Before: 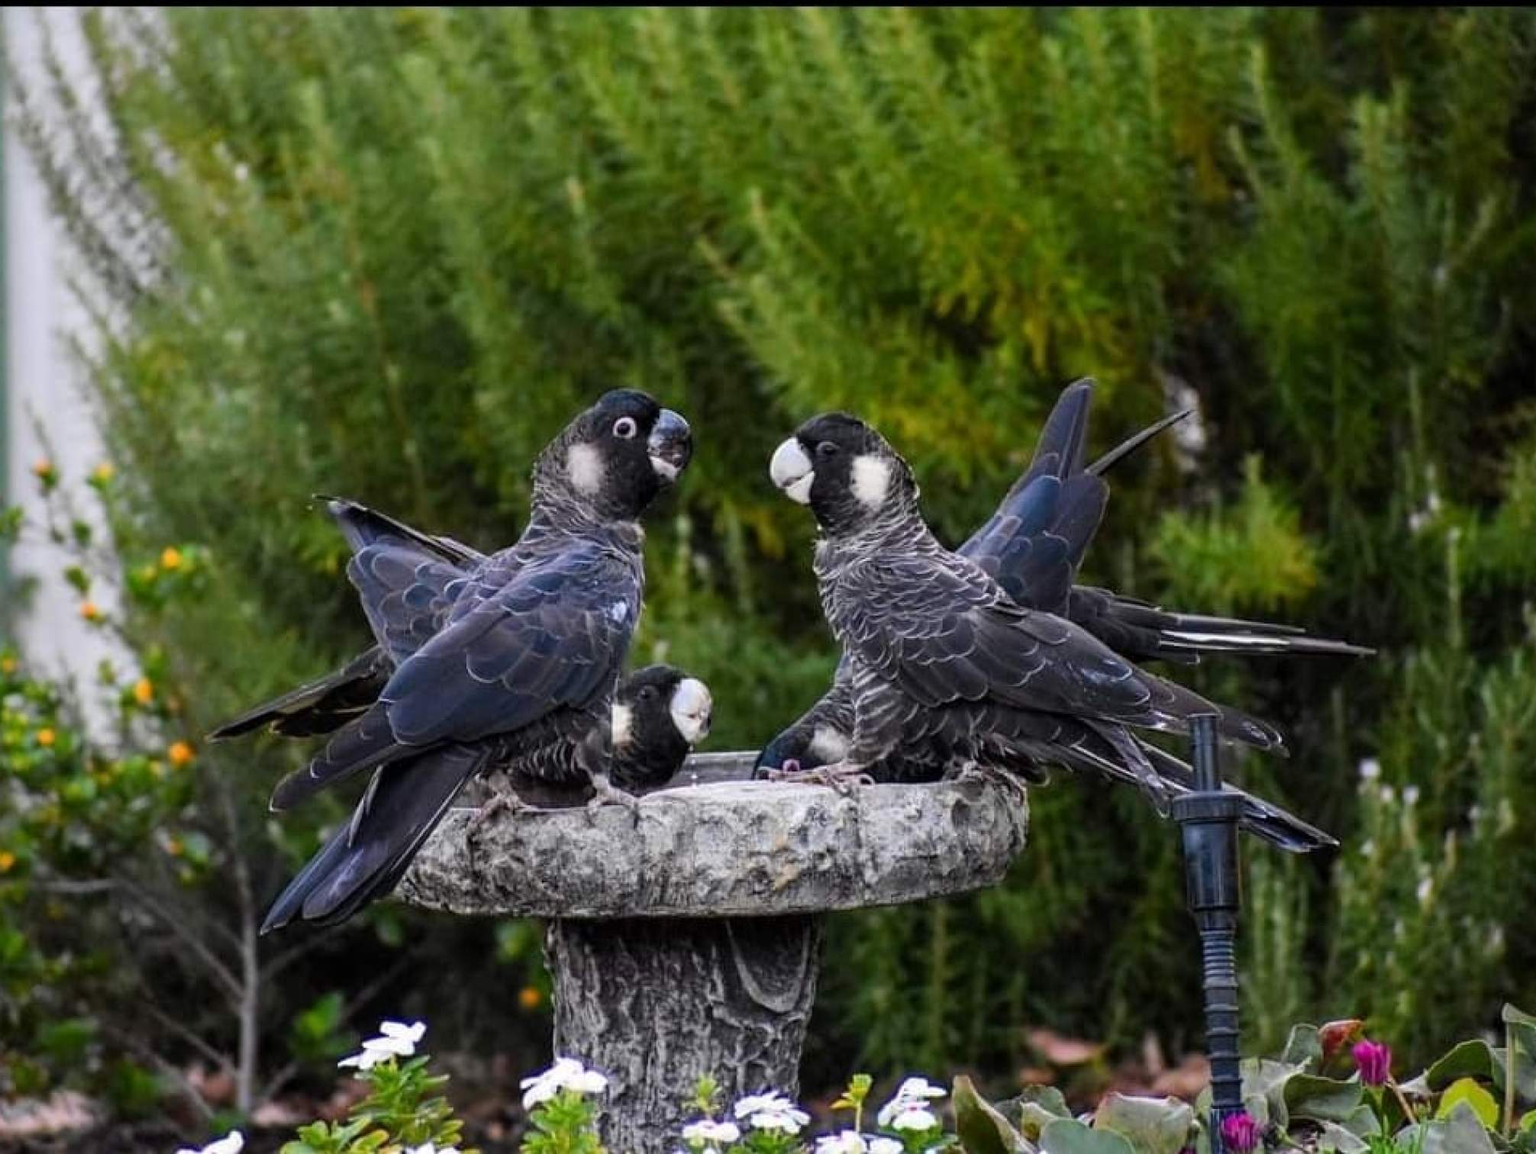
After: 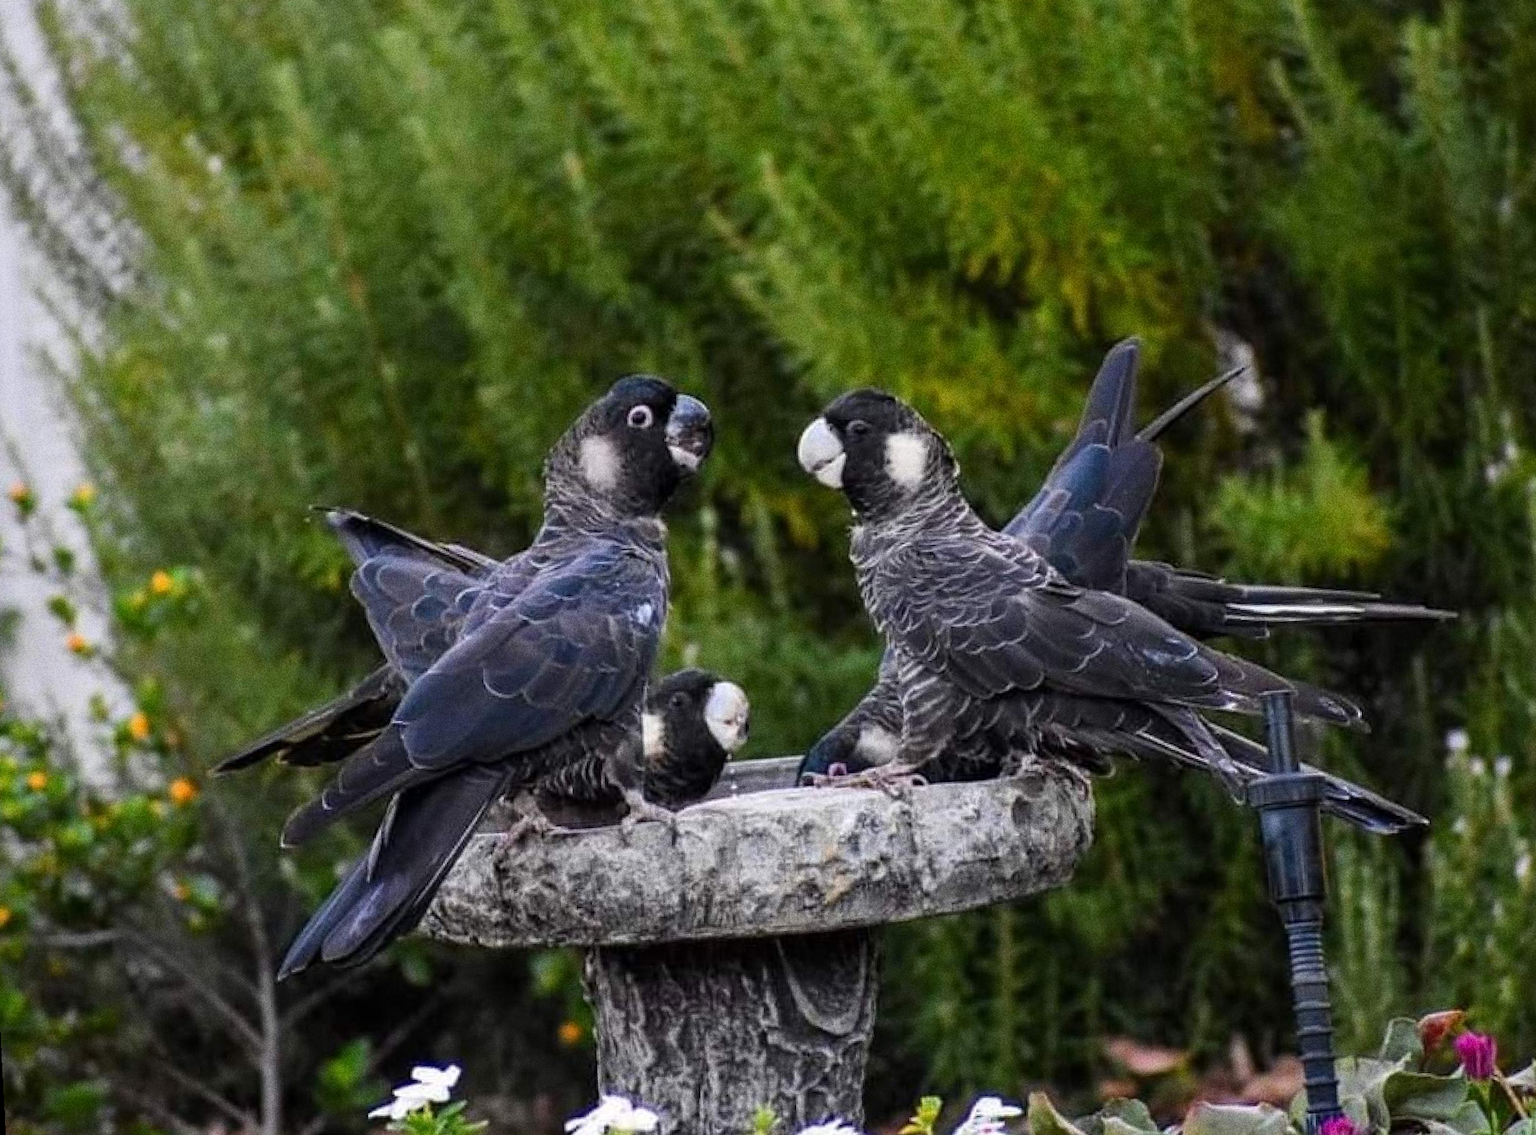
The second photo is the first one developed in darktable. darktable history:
crop: right 4.126%, bottom 0.031%
grain: coarseness 9.61 ISO, strength 35.62%
rotate and perspective: rotation -3°, crop left 0.031, crop right 0.968, crop top 0.07, crop bottom 0.93
